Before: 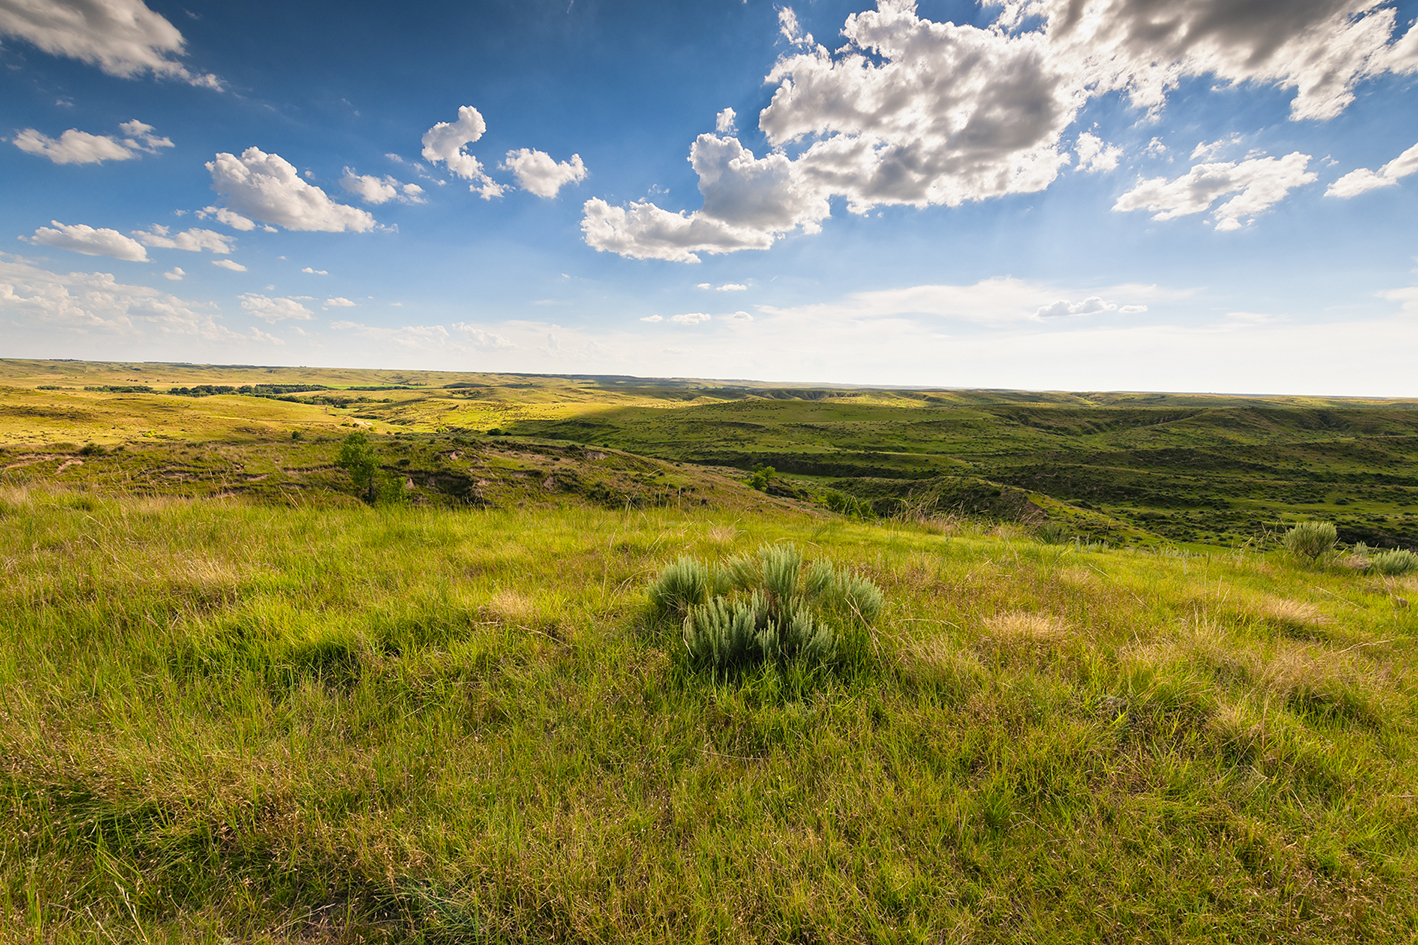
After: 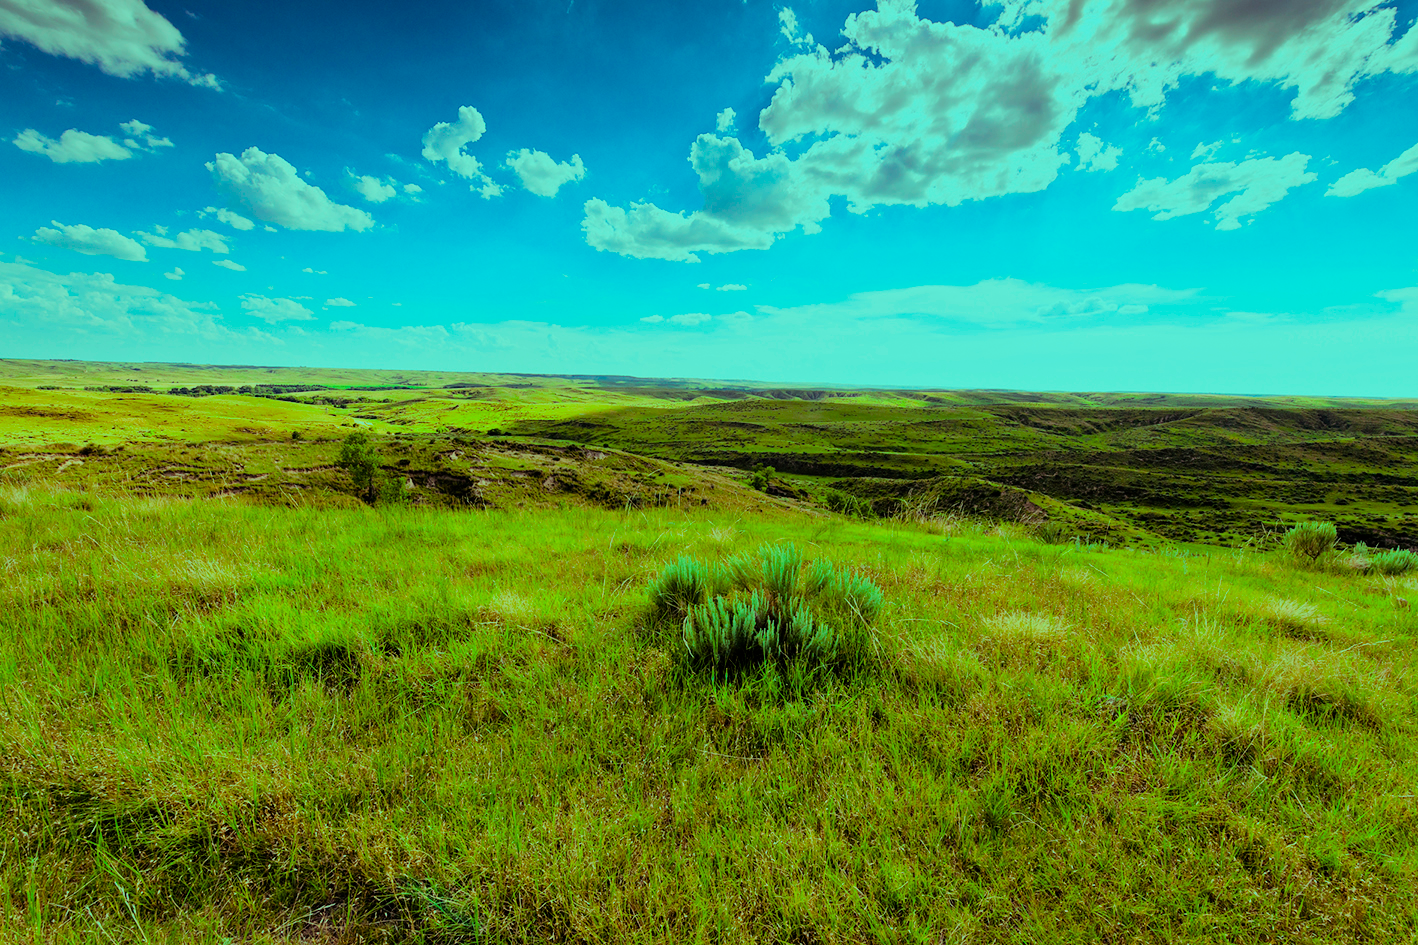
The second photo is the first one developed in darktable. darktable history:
white balance: red 0.982, blue 1.018
color balance rgb: shadows lift › luminance 0.49%, shadows lift › chroma 6.83%, shadows lift › hue 300.29°, power › hue 208.98°, highlights gain › luminance 20.24%, highlights gain › chroma 13.17%, highlights gain › hue 173.85°, perceptual saturation grading › global saturation 18.05%
filmic rgb: black relative exposure -7.65 EV, white relative exposure 4.56 EV, hardness 3.61
